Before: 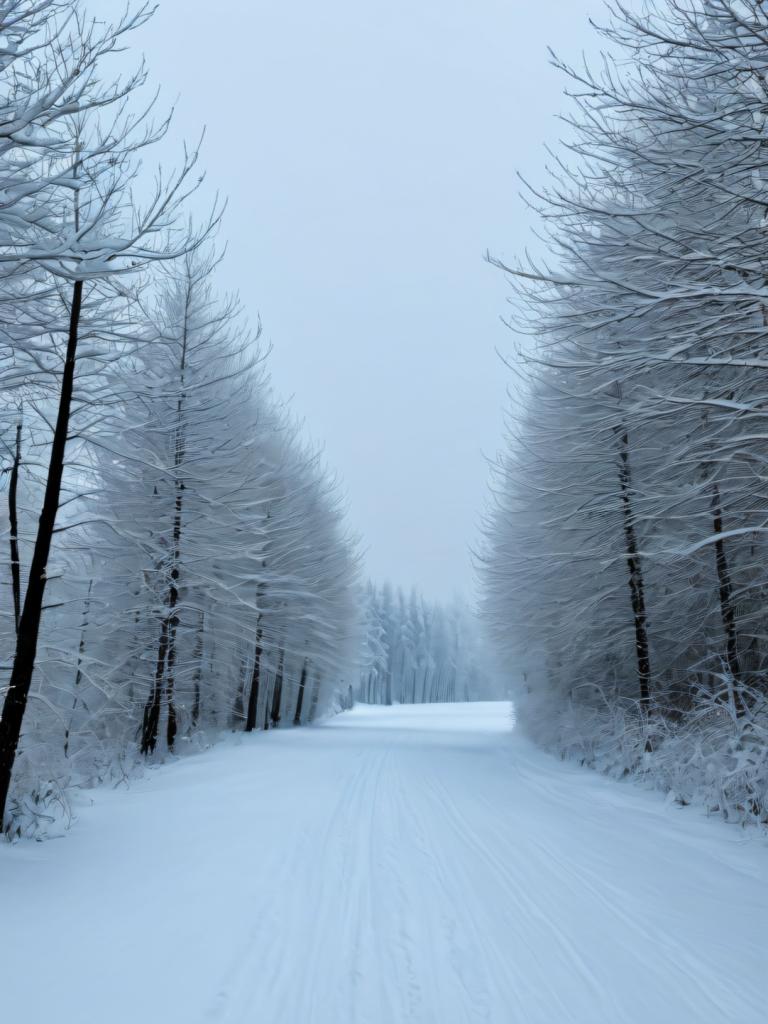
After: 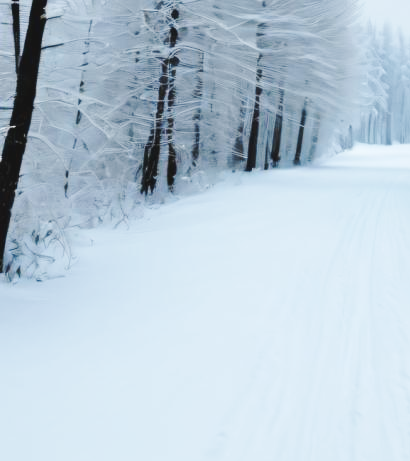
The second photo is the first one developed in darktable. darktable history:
crop and rotate: top 54.778%, right 46.61%, bottom 0.159%
base curve: curves: ch0 [(0, 0.007) (0.028, 0.063) (0.121, 0.311) (0.46, 0.743) (0.859, 0.957) (1, 1)], preserve colors none
